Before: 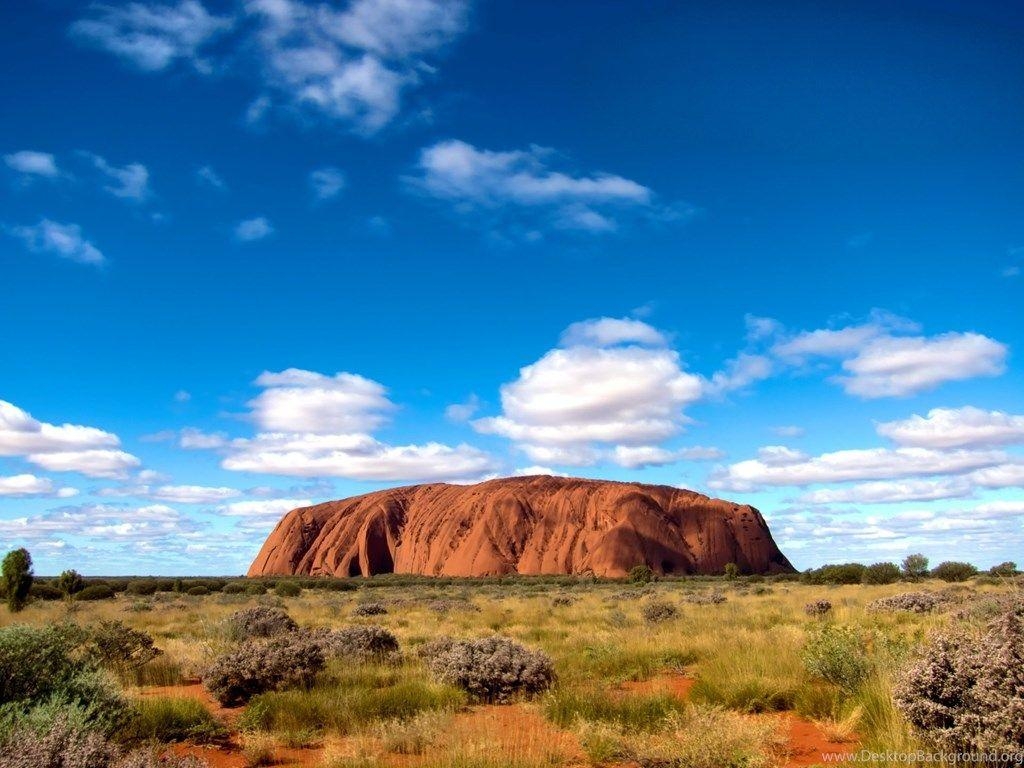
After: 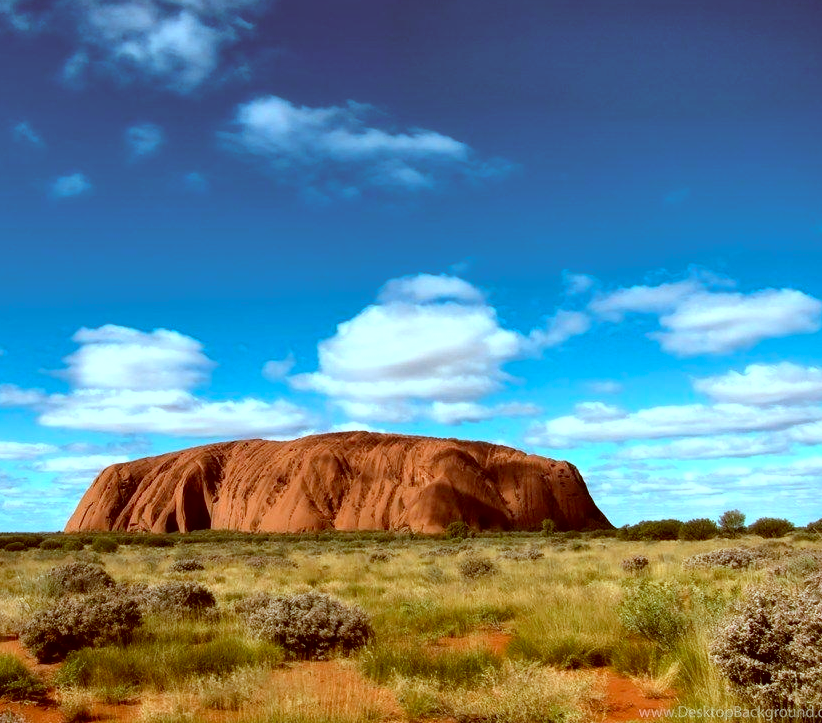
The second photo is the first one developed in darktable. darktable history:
crop and rotate: left 17.959%, top 5.771%, right 1.742%
contrast equalizer: y [[0.579, 0.58, 0.505, 0.5, 0.5, 0.5], [0.5 ×6], [0.5 ×6], [0 ×6], [0 ×6]]
color correction: highlights a* -14.62, highlights b* -16.22, shadows a* 10.12, shadows b* 29.4
